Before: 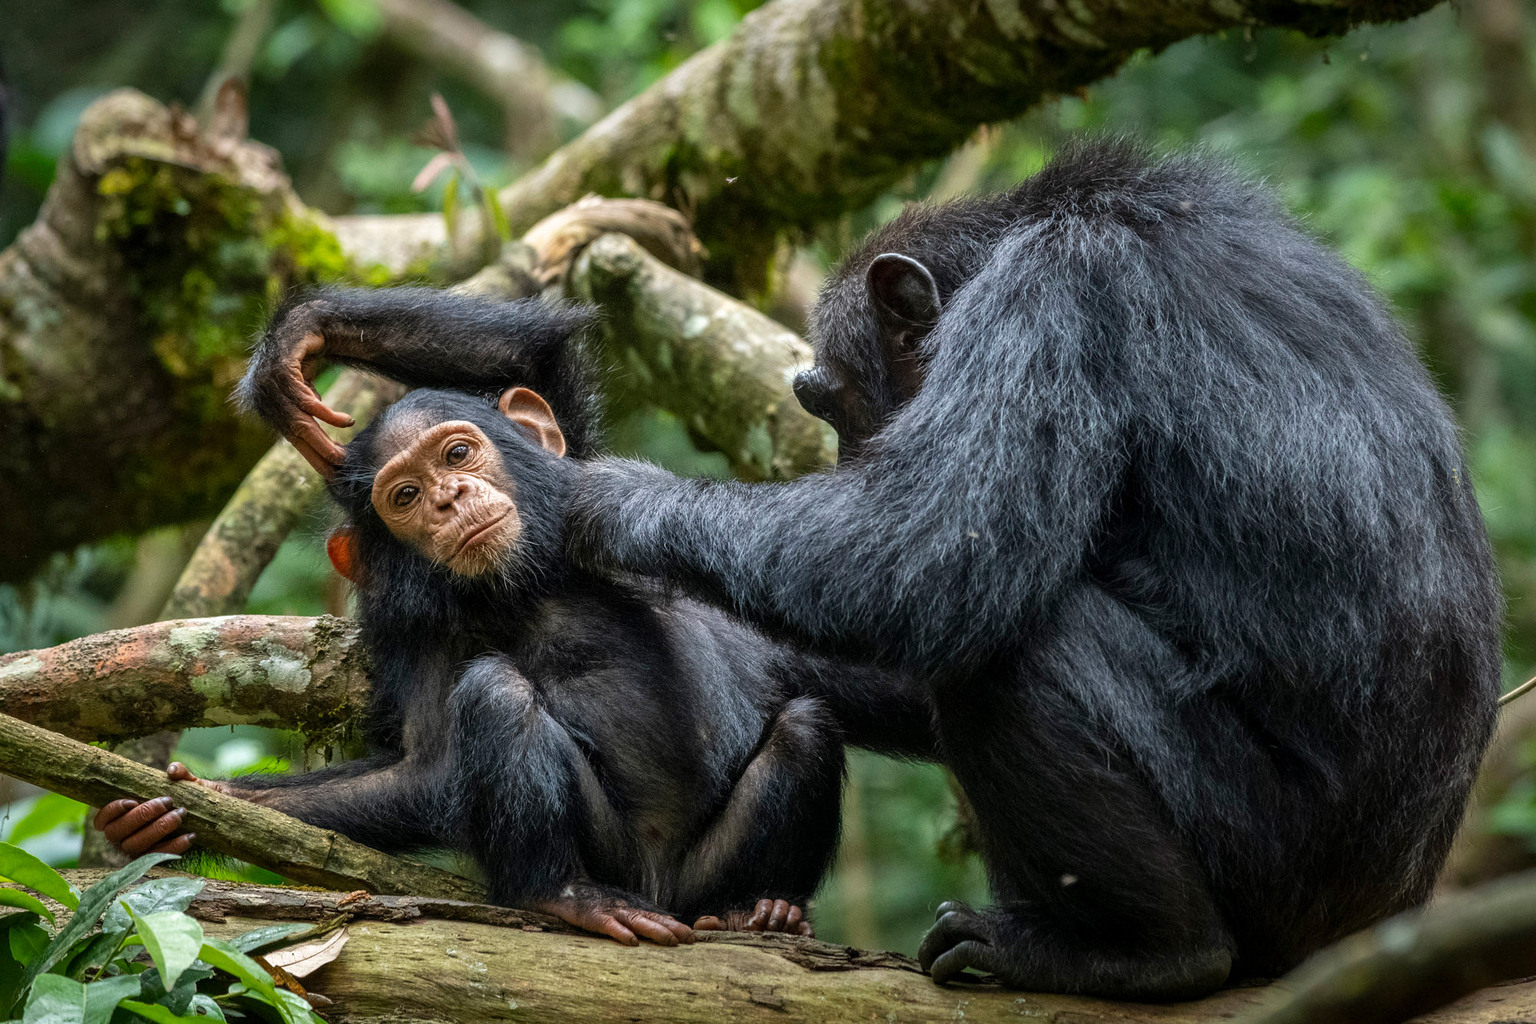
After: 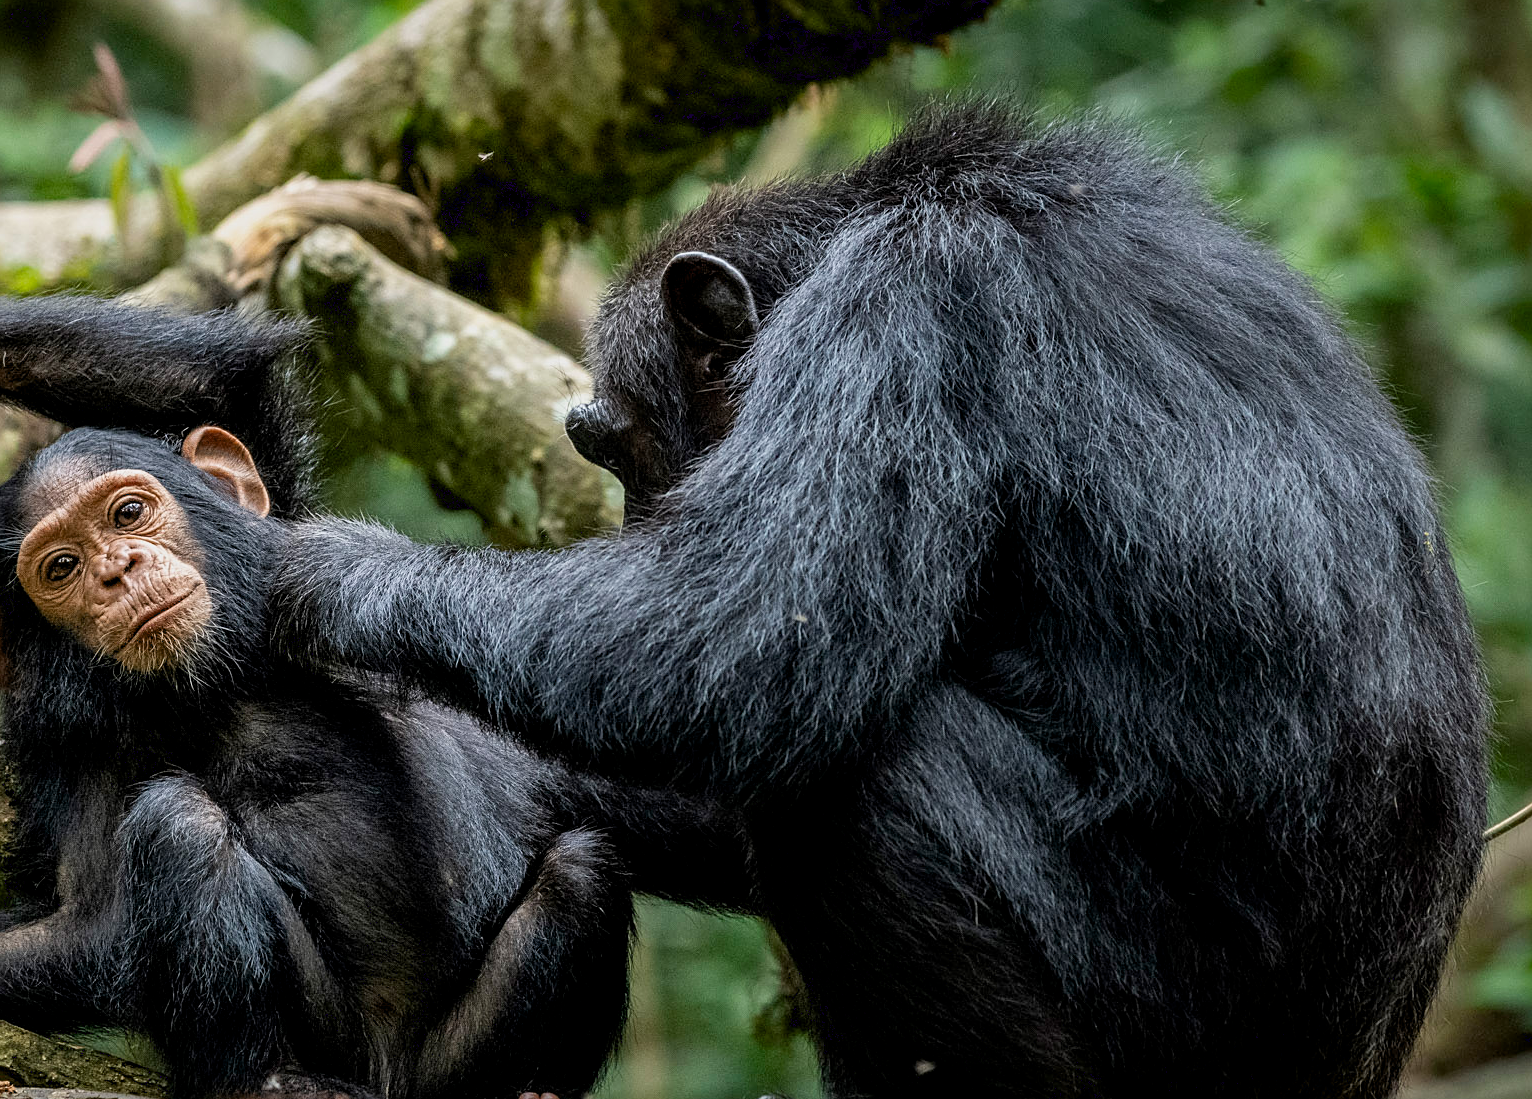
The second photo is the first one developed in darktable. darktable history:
filmic rgb: black relative exposure -11.34 EV, white relative exposure 3.26 EV, hardness 6.82
exposure: black level correction 0.005, exposure 0.017 EV, compensate exposure bias true, compensate highlight preservation false
sharpen: on, module defaults
crop: left 23.399%, top 5.866%, bottom 11.625%
